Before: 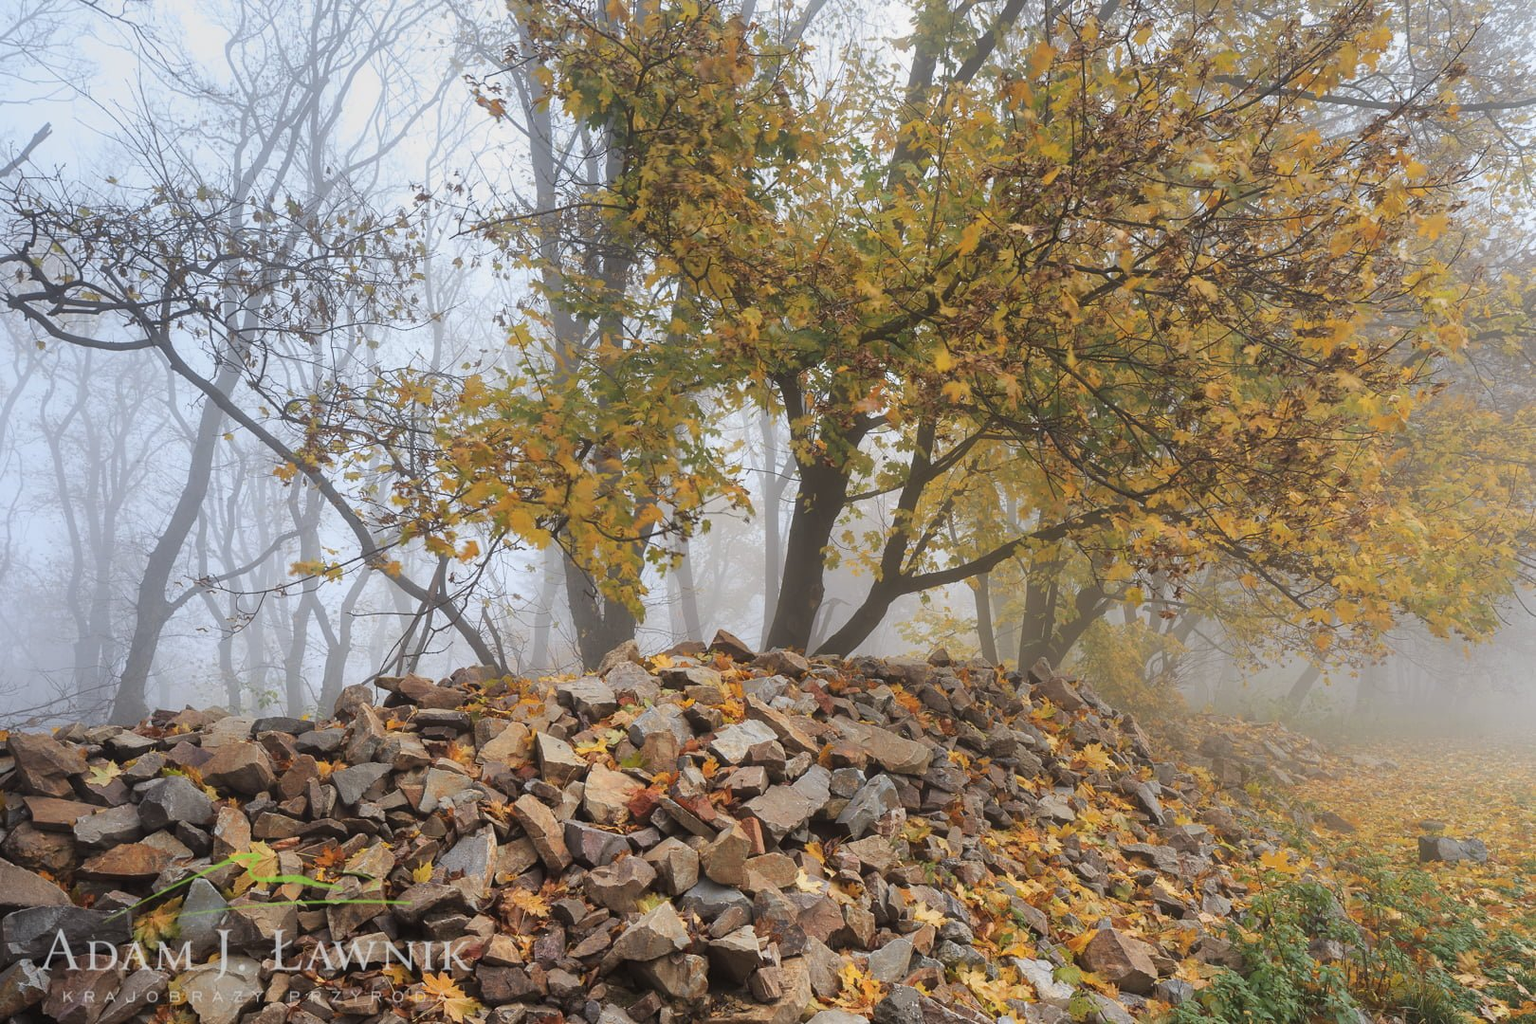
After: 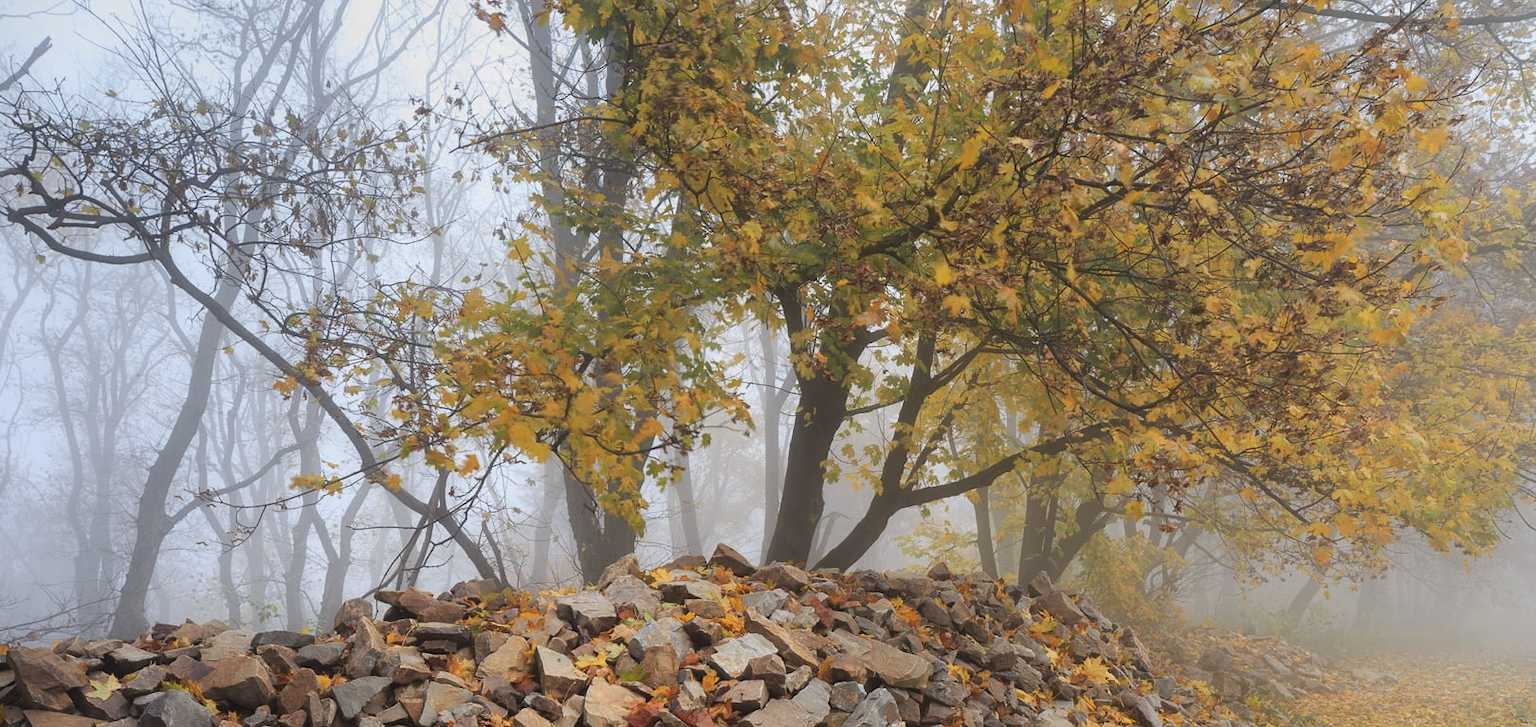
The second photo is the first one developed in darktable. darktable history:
vignetting: fall-off start 99.94%, unbound false
crop and rotate: top 8.446%, bottom 20.466%
tone equalizer: edges refinement/feathering 500, mask exposure compensation -1.57 EV, preserve details no
